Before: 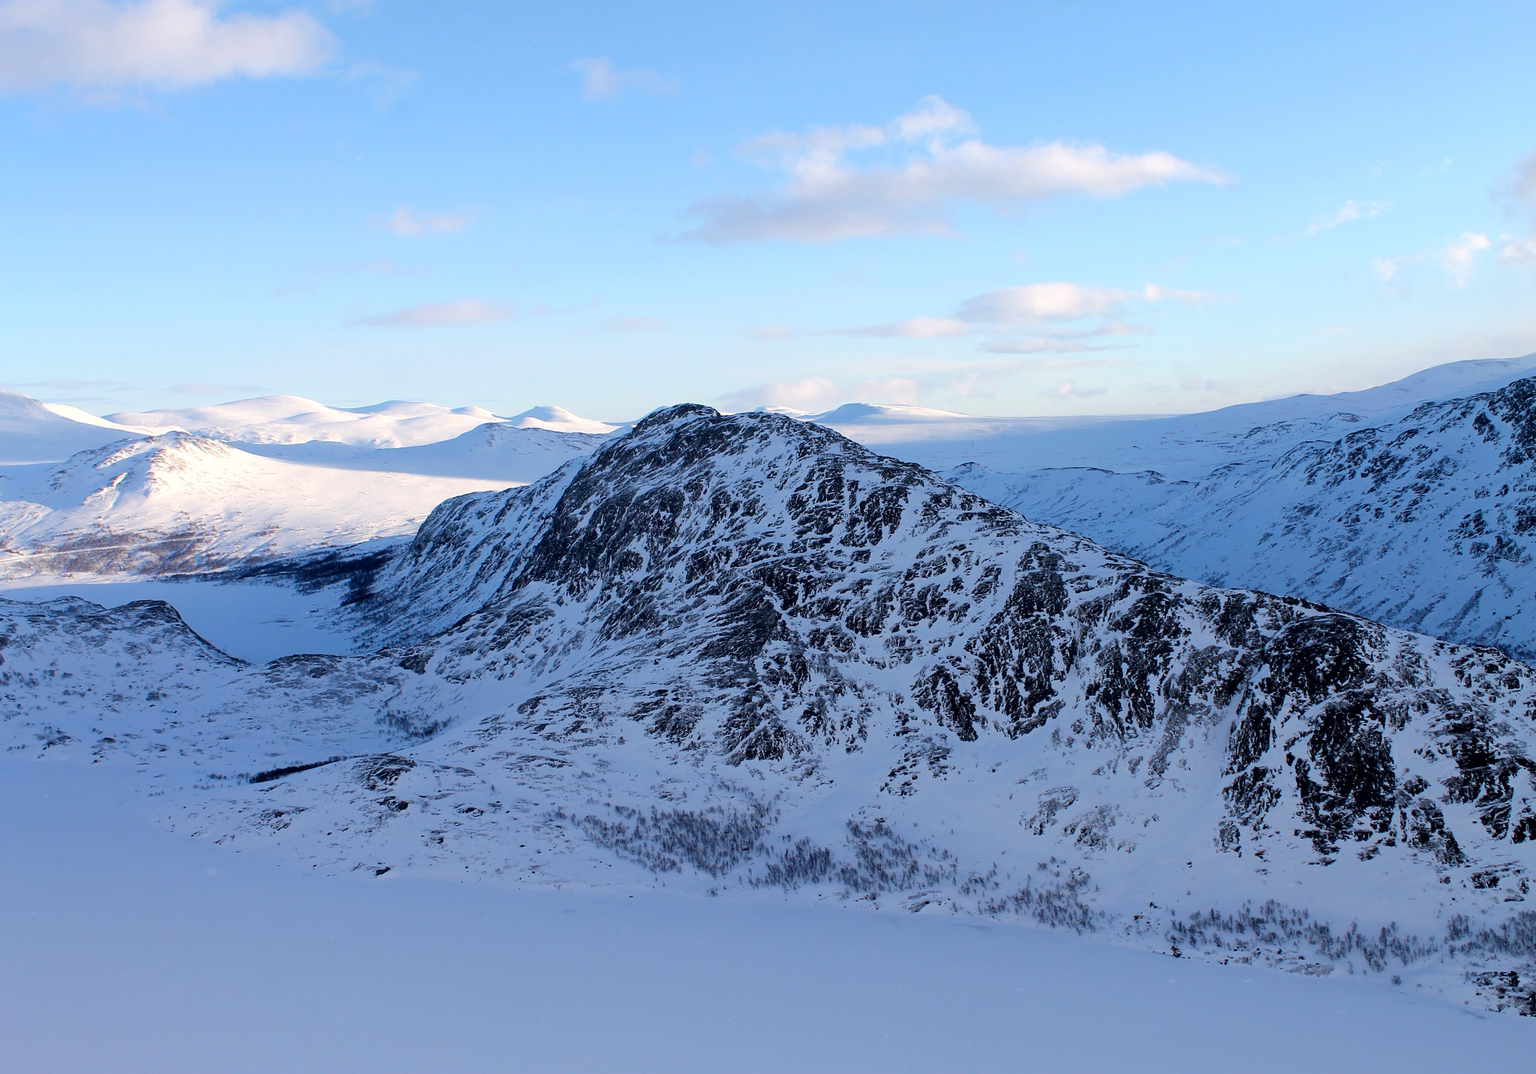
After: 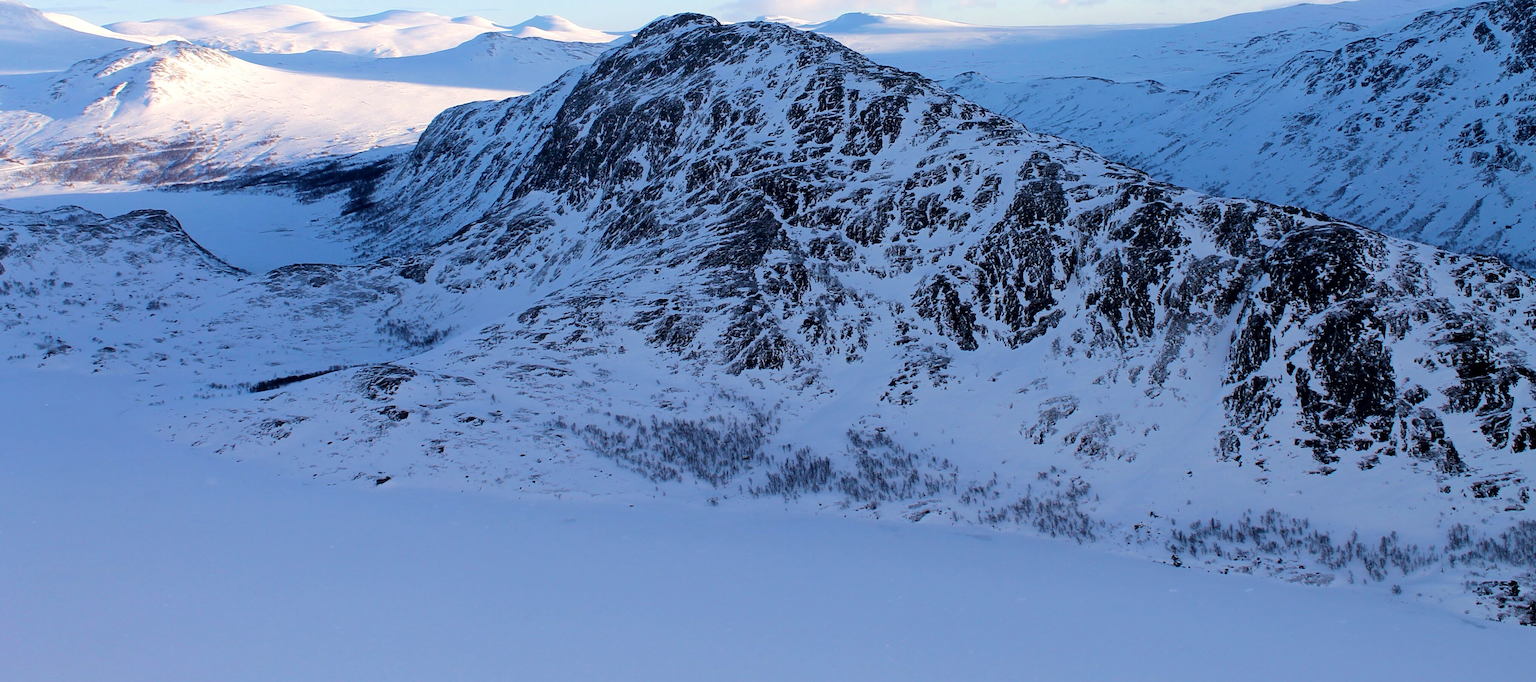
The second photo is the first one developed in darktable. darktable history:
crop and rotate: top 36.435%
exposure: compensate exposure bias true, compensate highlight preservation false
velvia: on, module defaults
